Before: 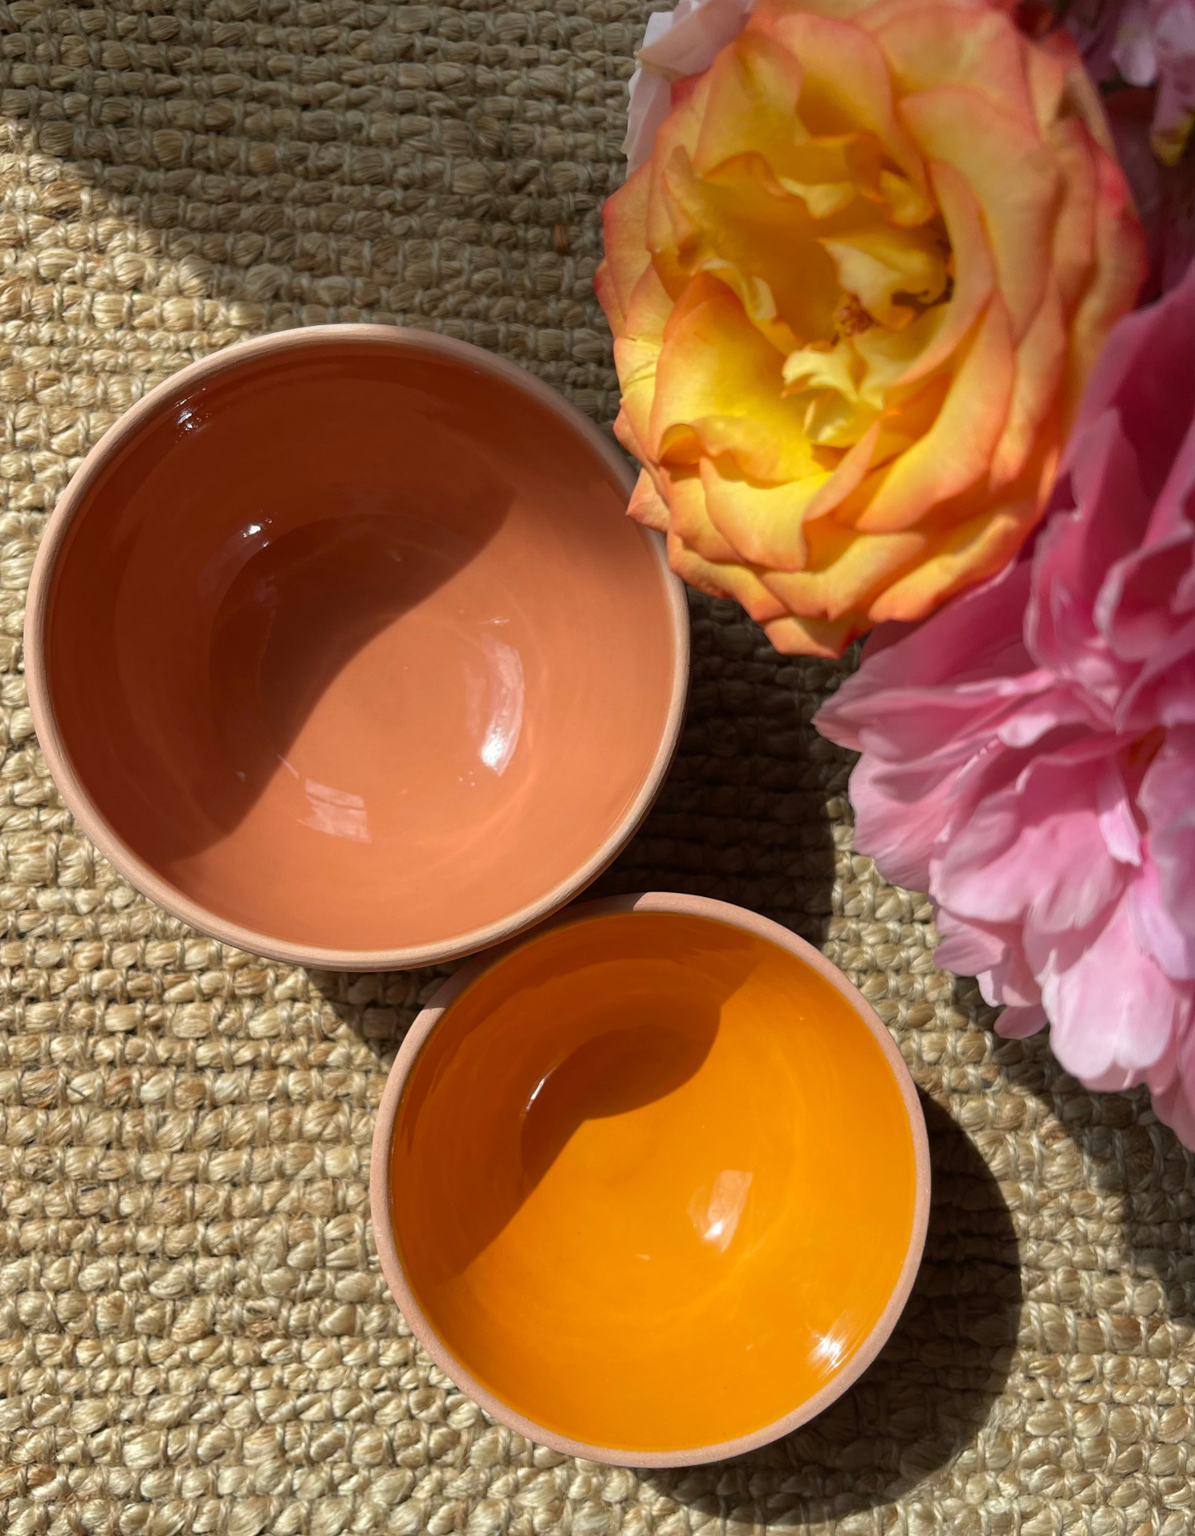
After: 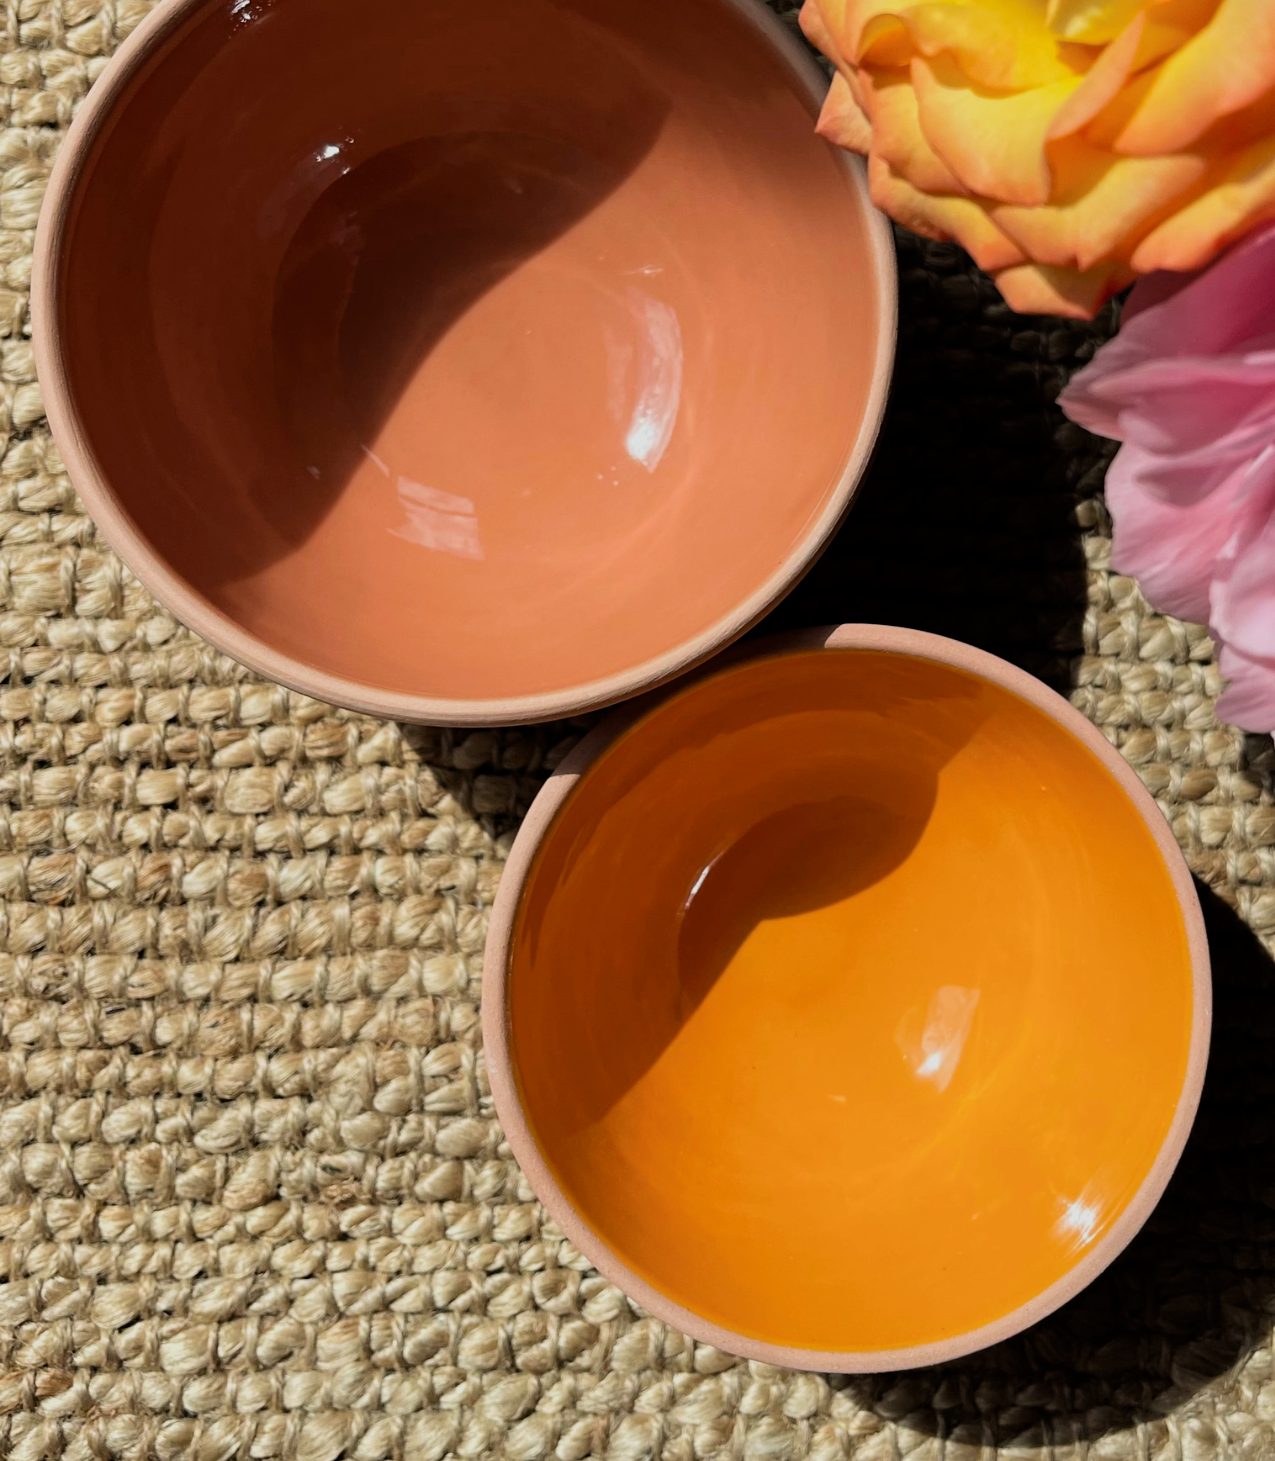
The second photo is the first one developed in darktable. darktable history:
crop: top 26.938%, right 18.014%
filmic rgb: black relative exposure -7.49 EV, white relative exposure 5 EV, hardness 3.32, contrast 1.3
exposure: exposure -0.043 EV, compensate highlight preservation false
